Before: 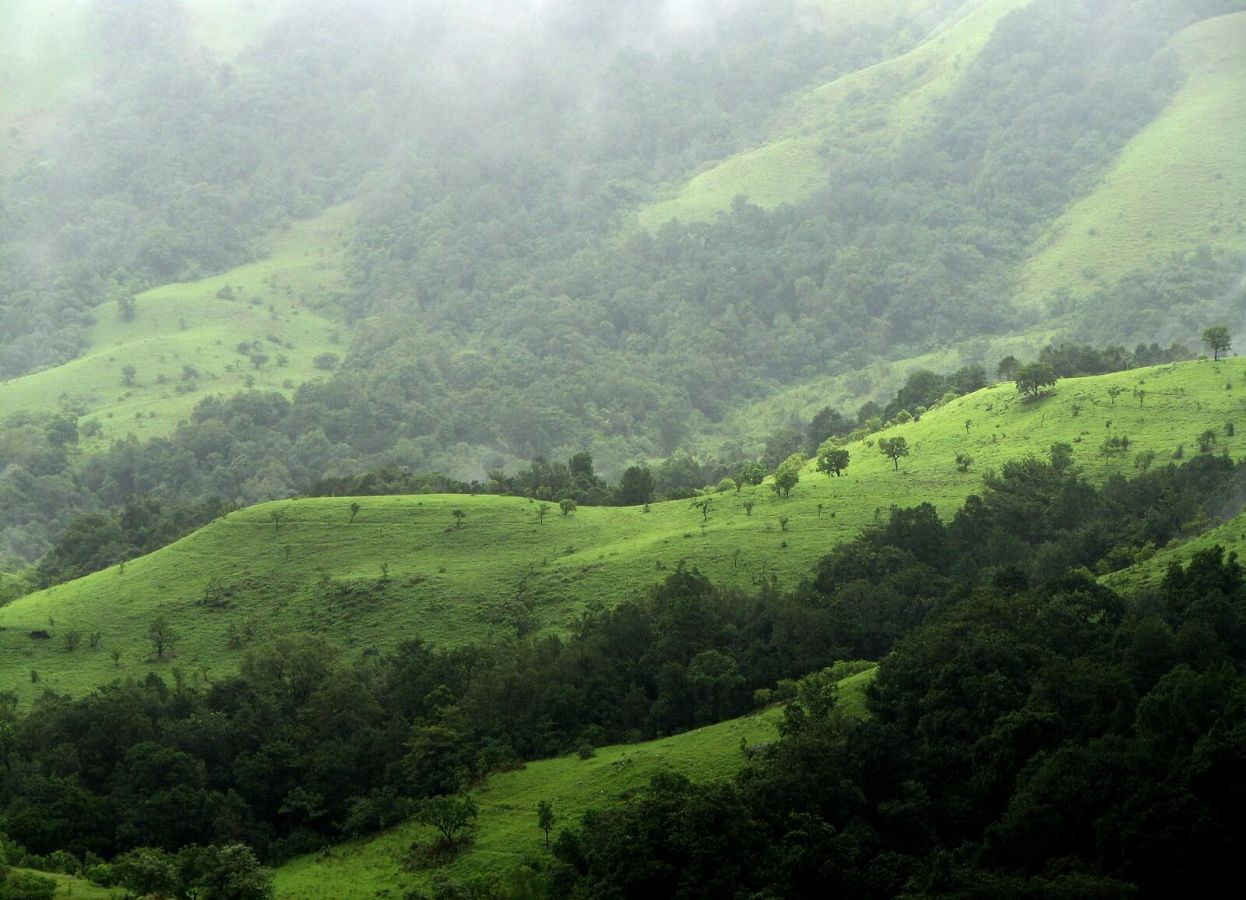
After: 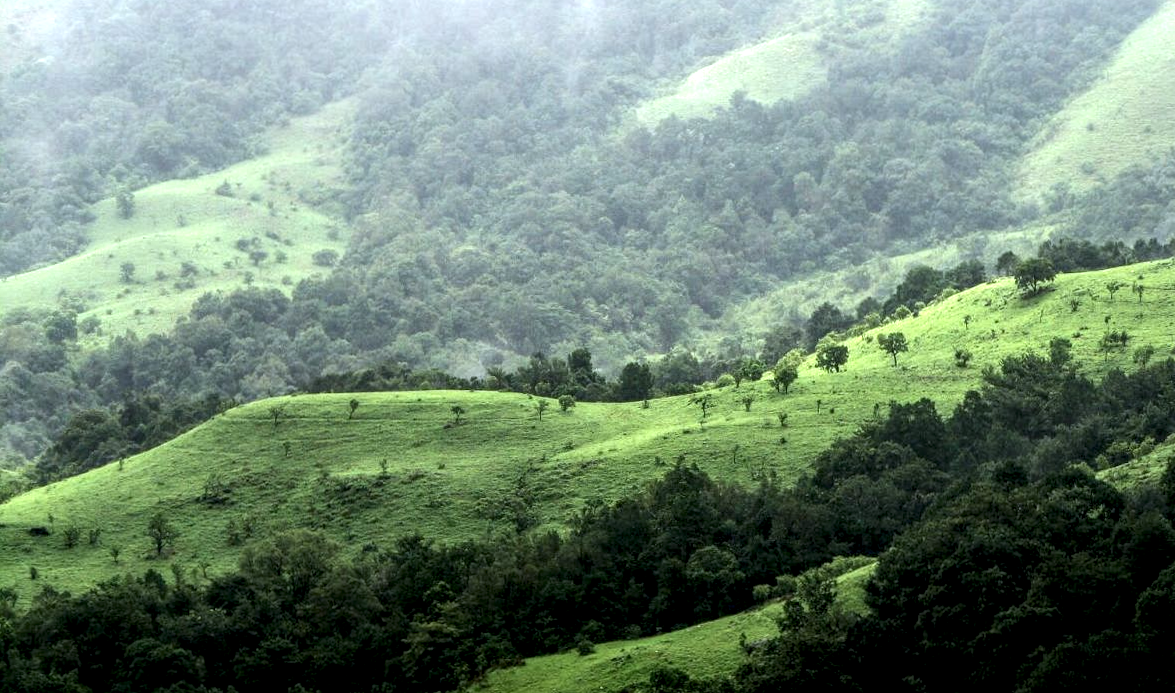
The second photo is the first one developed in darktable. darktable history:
levels: mode automatic
tone equalizer: edges refinement/feathering 500, mask exposure compensation -1.57 EV, preserve details no
crop and rotate: angle 0.087°, top 11.519%, right 5.445%, bottom 11.312%
color calibration: illuminant as shot in camera, x 0.358, y 0.373, temperature 4628.91 K
local contrast: highlights 17%, detail 187%
